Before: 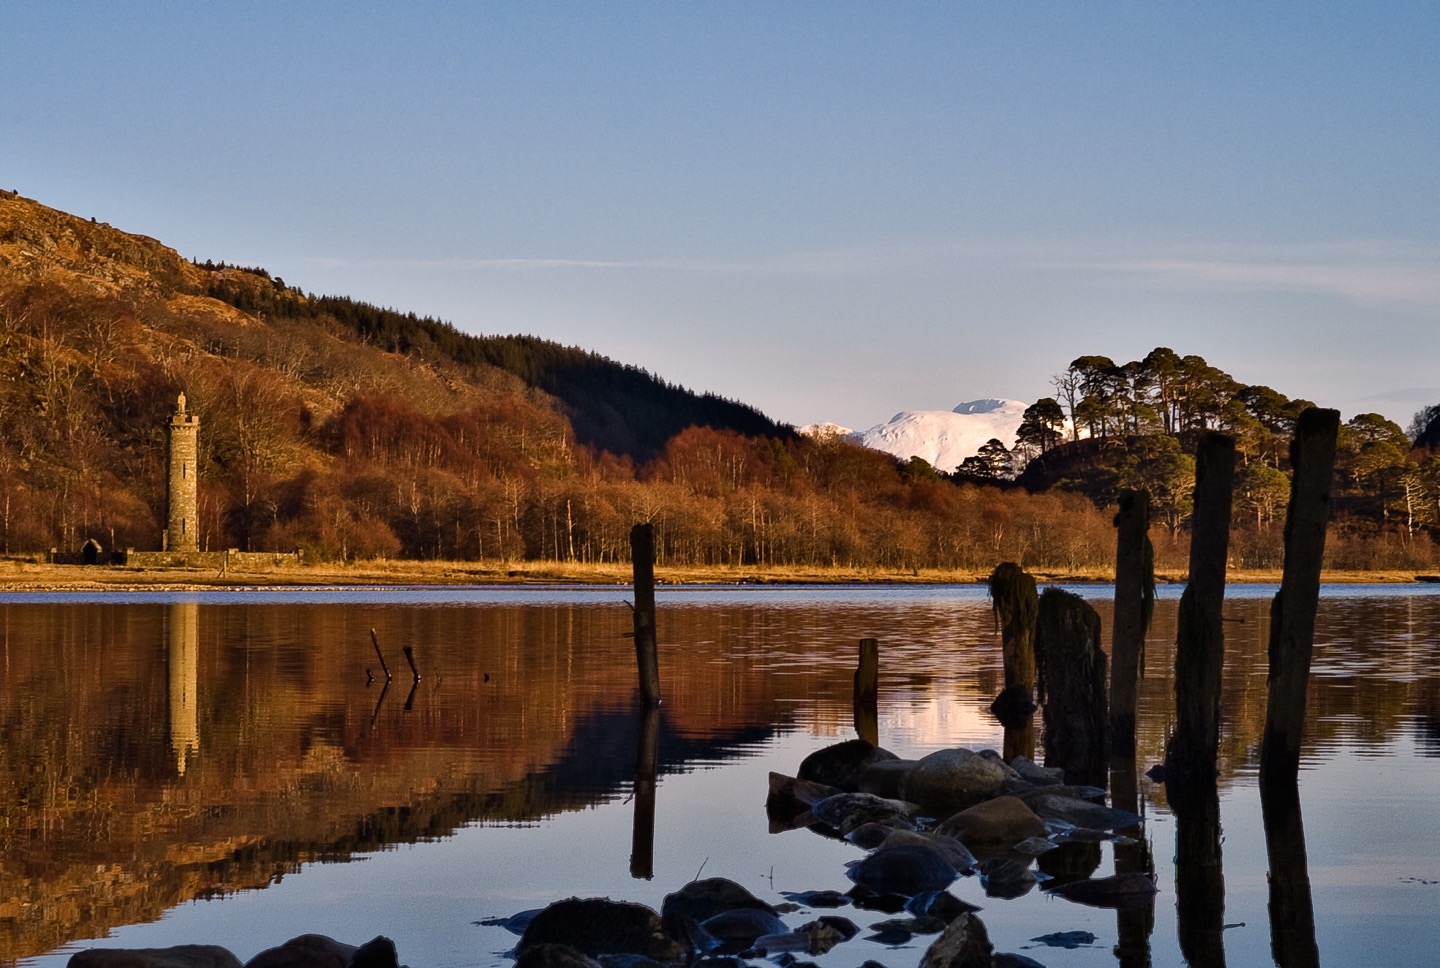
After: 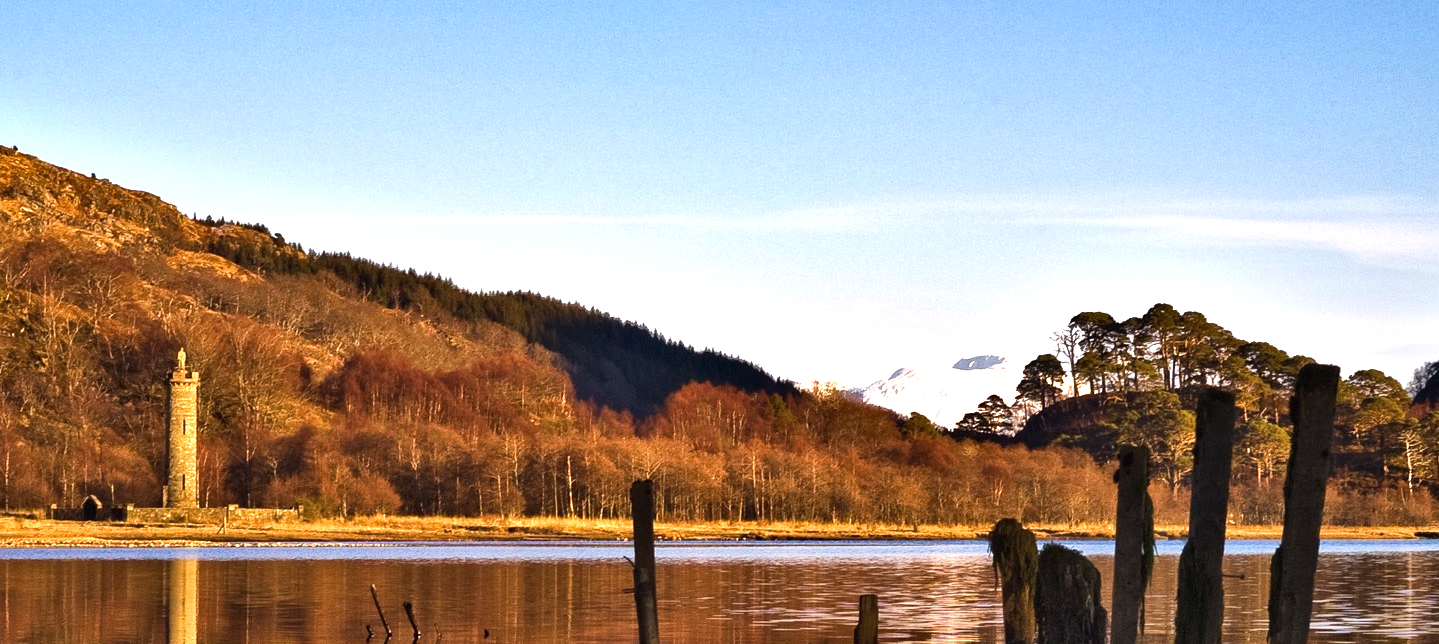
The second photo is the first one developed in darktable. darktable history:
crop and rotate: top 4.75%, bottom 28.72%
exposure: black level correction 0, exposure 1.167 EV, compensate highlight preservation false
shadows and highlights: white point adjustment 0.057, soften with gaussian
